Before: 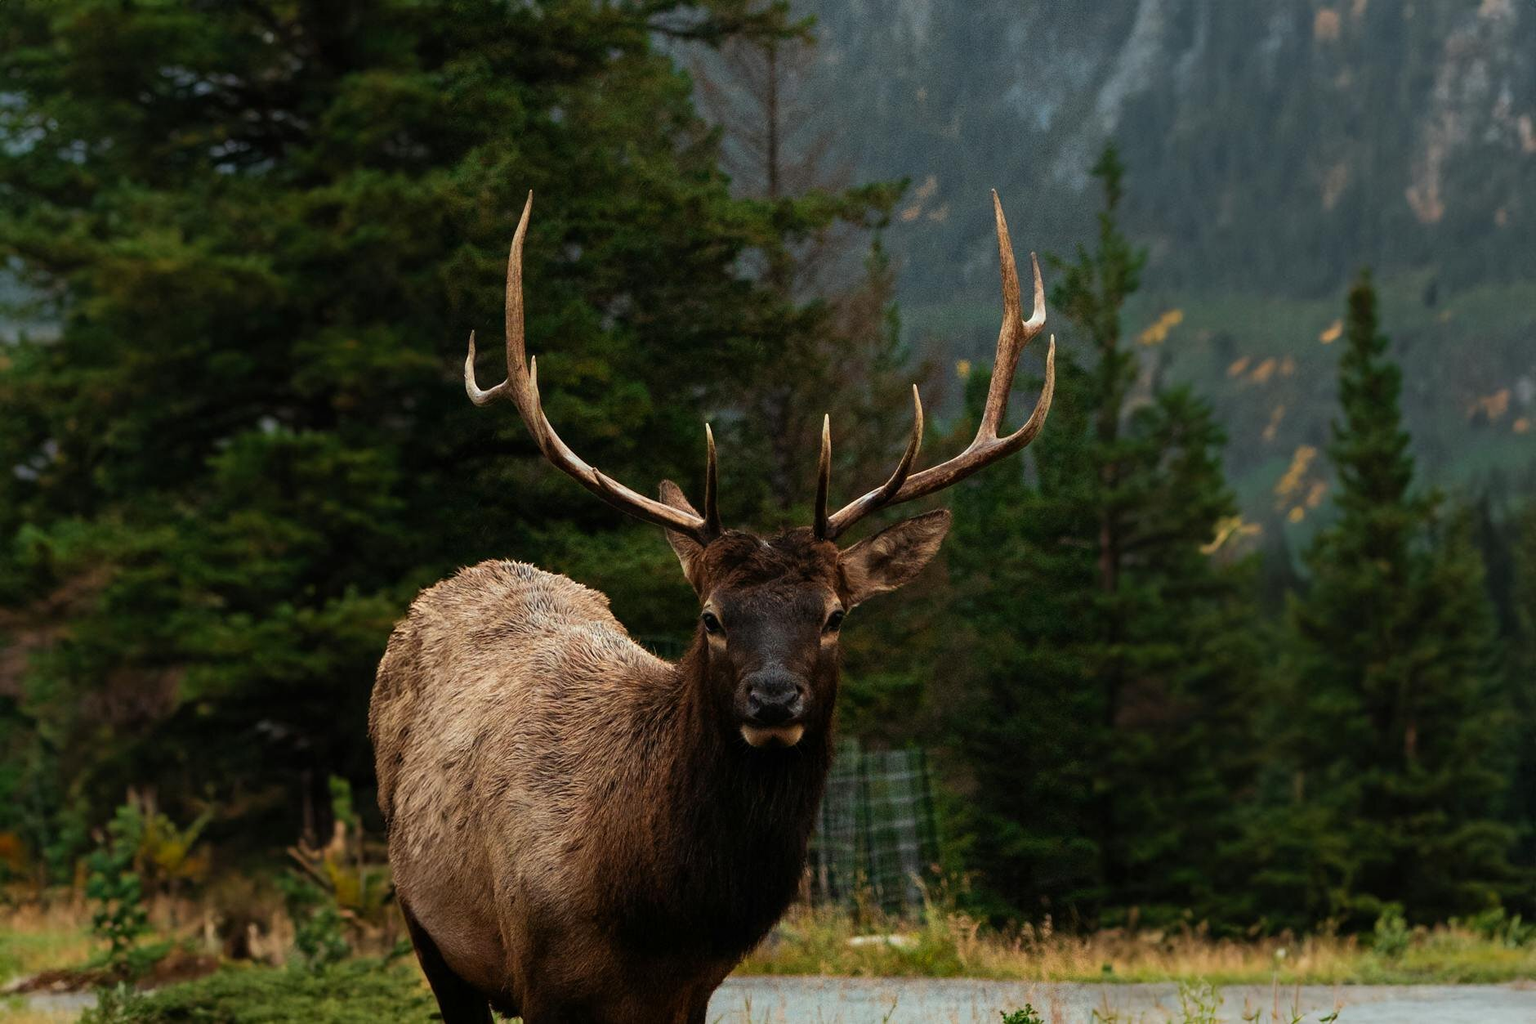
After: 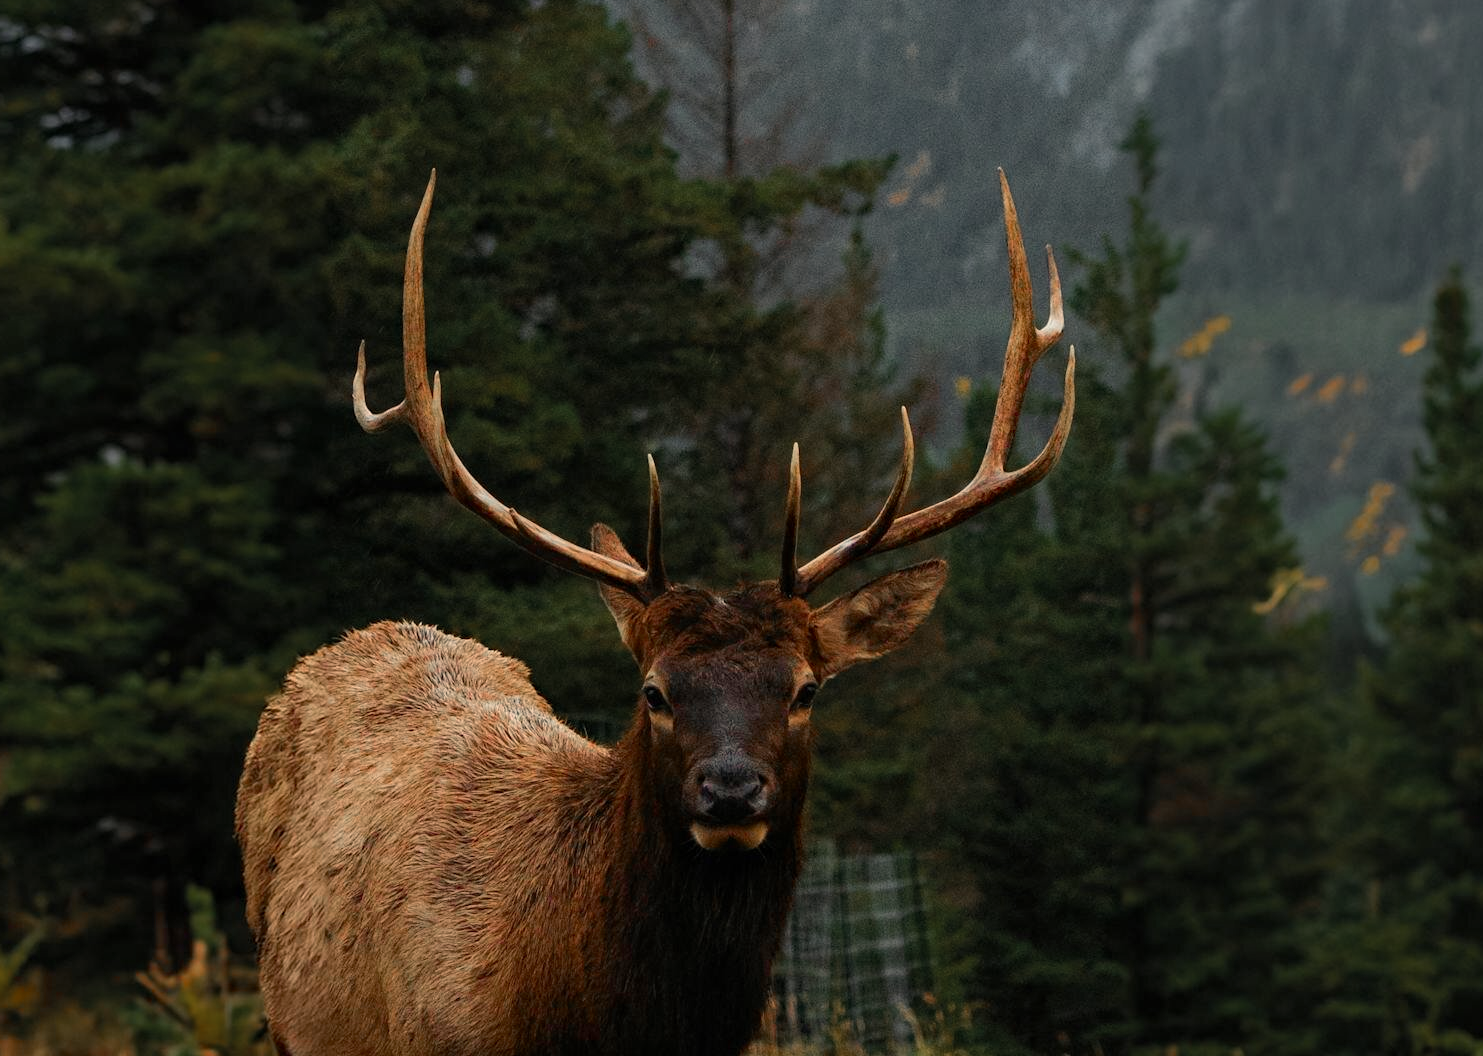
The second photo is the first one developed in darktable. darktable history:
color zones: curves: ch0 [(0, 0.48) (0.209, 0.398) (0.305, 0.332) (0.429, 0.493) (0.571, 0.5) (0.714, 0.5) (0.857, 0.5) (1, 0.48)]; ch1 [(0, 0.736) (0.143, 0.625) (0.225, 0.371) (0.429, 0.256) (0.571, 0.241) (0.714, 0.213) (0.857, 0.48) (1, 0.736)]; ch2 [(0, 0.448) (0.143, 0.498) (0.286, 0.5) (0.429, 0.5) (0.571, 0.5) (0.714, 0.5) (0.857, 0.5) (1, 0.448)]
haze removal: compatibility mode true, adaptive false
crop: left 11.523%, top 5.116%, right 9.578%, bottom 10.605%
color balance rgb: highlights gain › chroma 3.012%, highlights gain › hue 60.28°, perceptual saturation grading › global saturation 0.317%, perceptual brilliance grading › global brilliance 2.58%, perceptual brilliance grading › highlights -2.909%, perceptual brilliance grading › shadows 3.155%, global vibrance 19.475%
